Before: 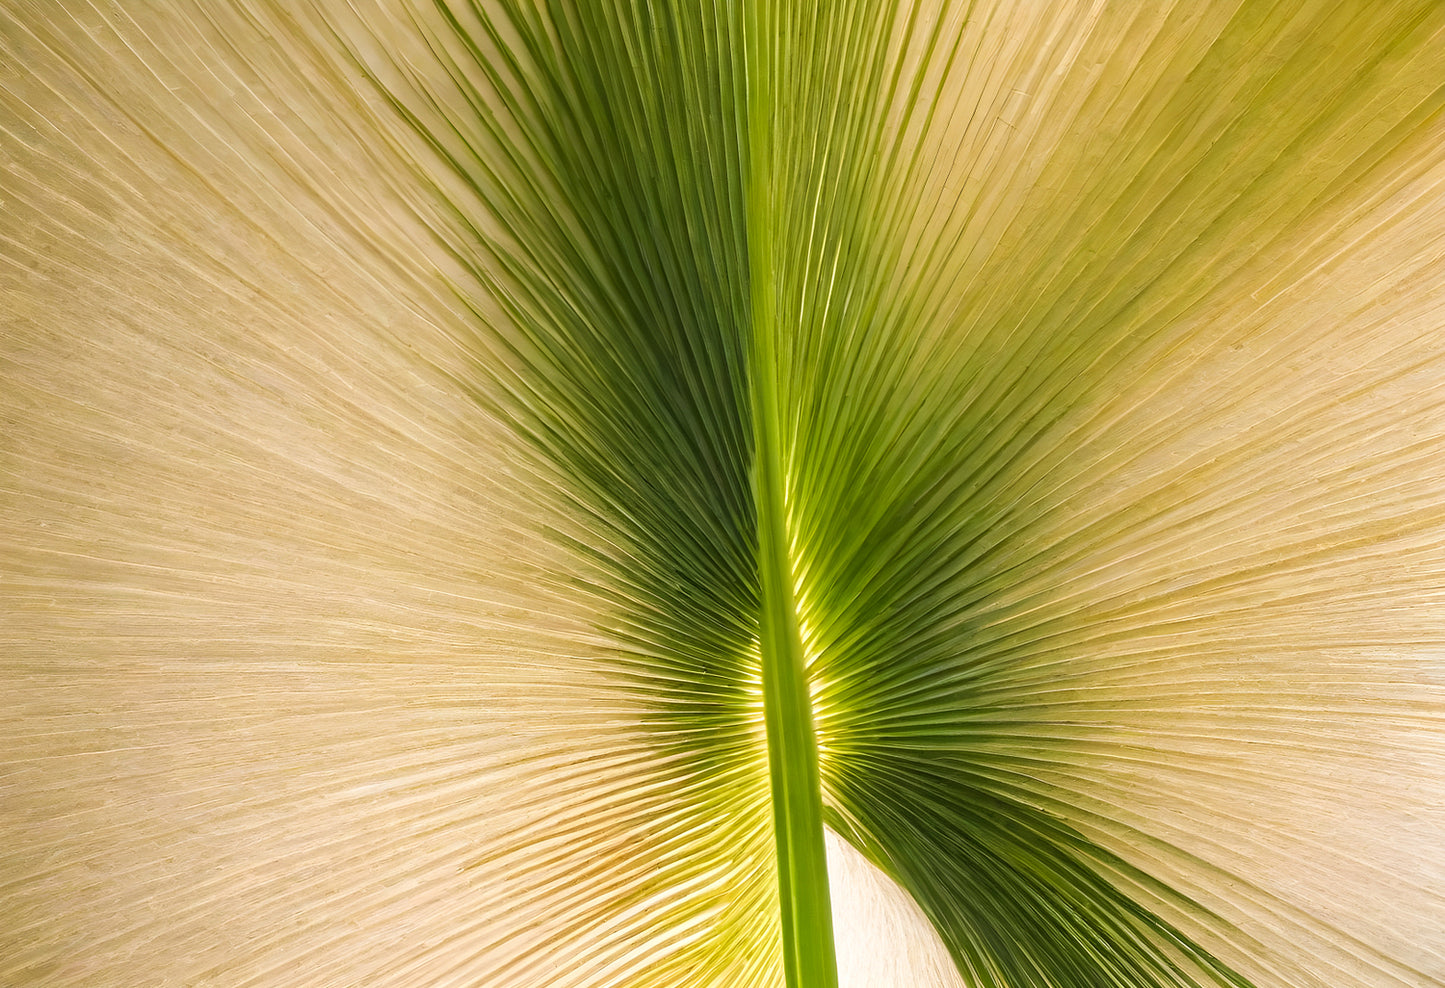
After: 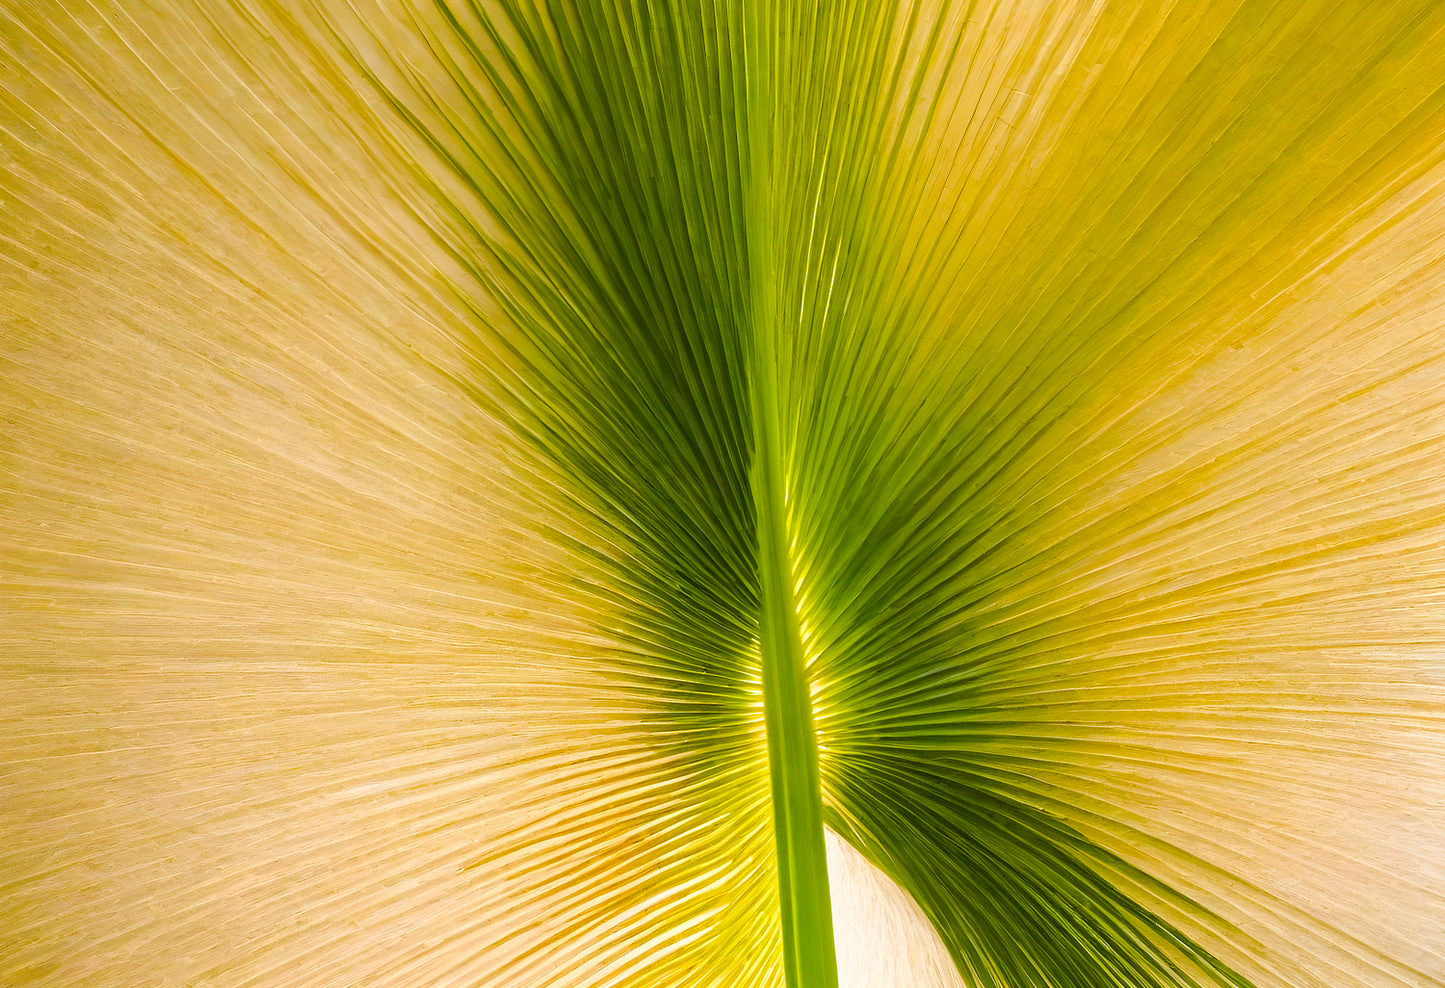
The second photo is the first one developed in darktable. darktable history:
exposure: exposure -0.04 EV, compensate highlight preservation false
color balance rgb: shadows lift › hue 85.7°, perceptual saturation grading › global saturation 30.965%, perceptual brilliance grading › mid-tones 9.797%, perceptual brilliance grading › shadows 15.127%, global vibrance 20%
